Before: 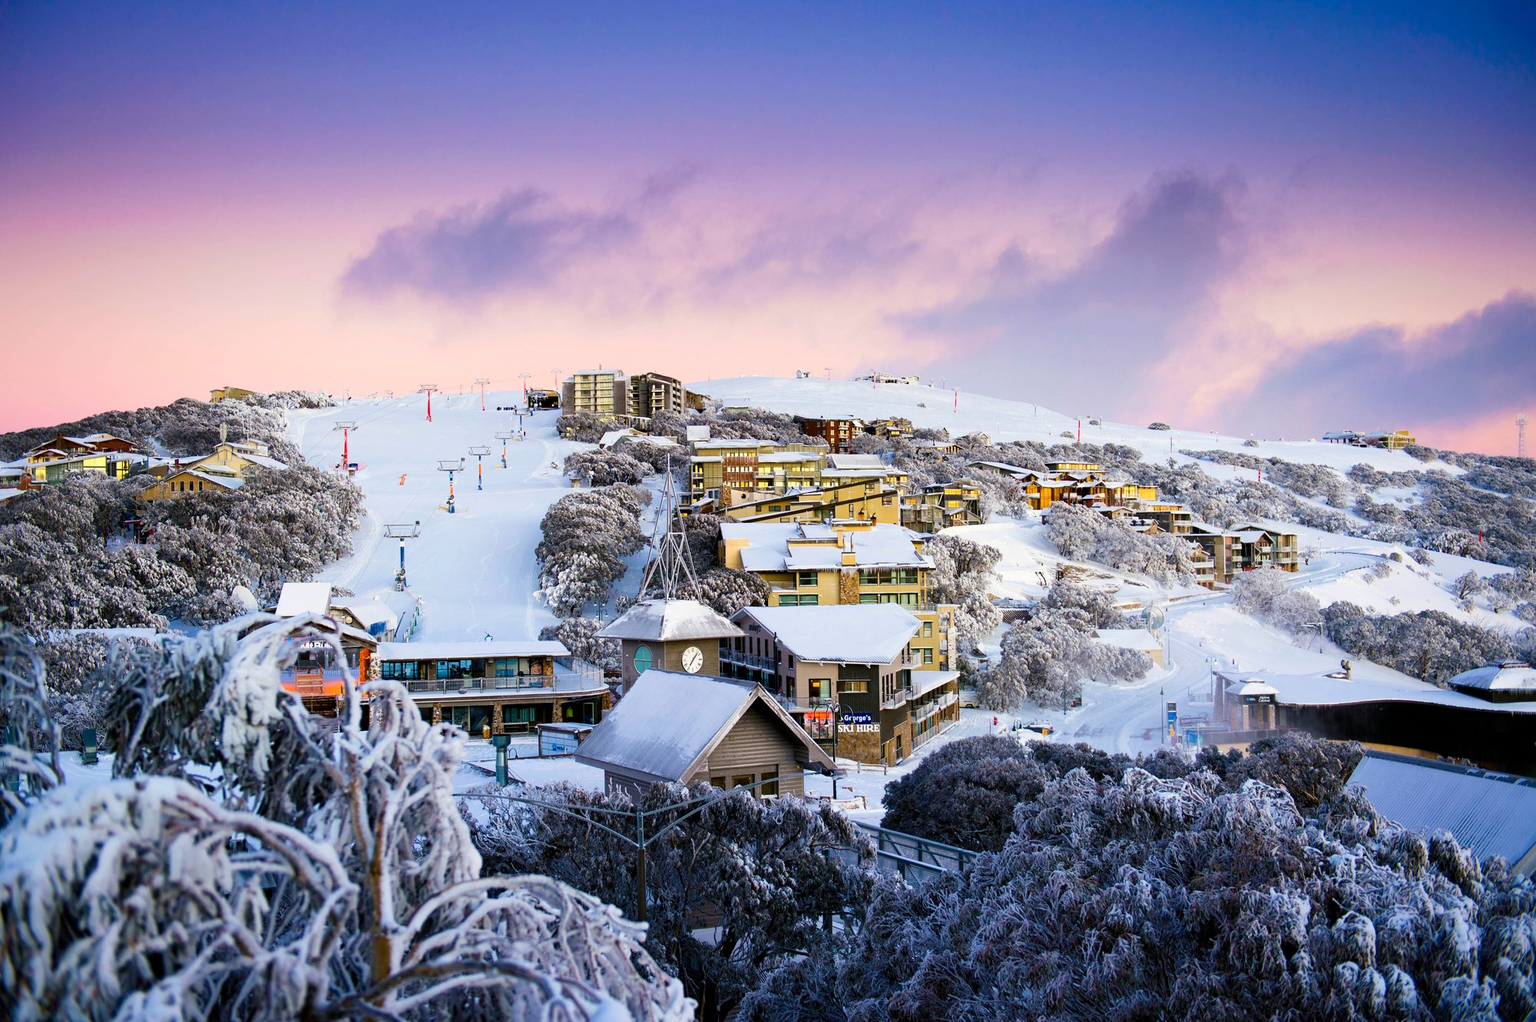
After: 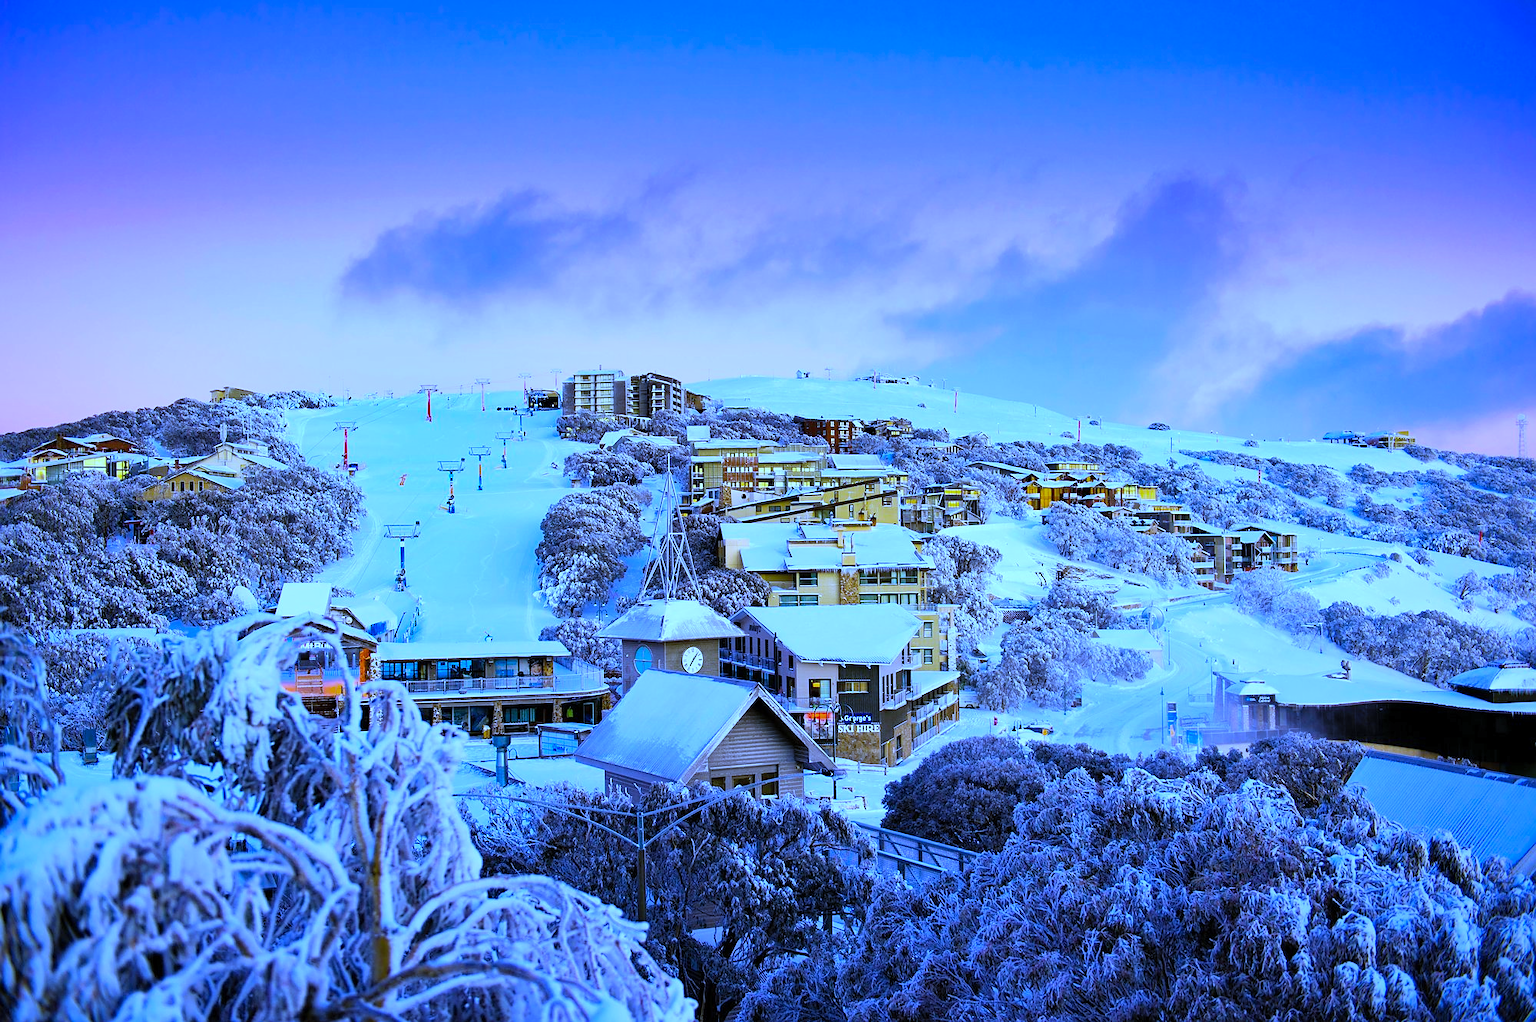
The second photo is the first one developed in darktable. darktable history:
shadows and highlights: shadows 22.7, highlights -48.71, soften with gaussian
contrast brightness saturation: brightness 0.09, saturation 0.19
white balance: red 0.766, blue 1.537
sharpen: radius 1
